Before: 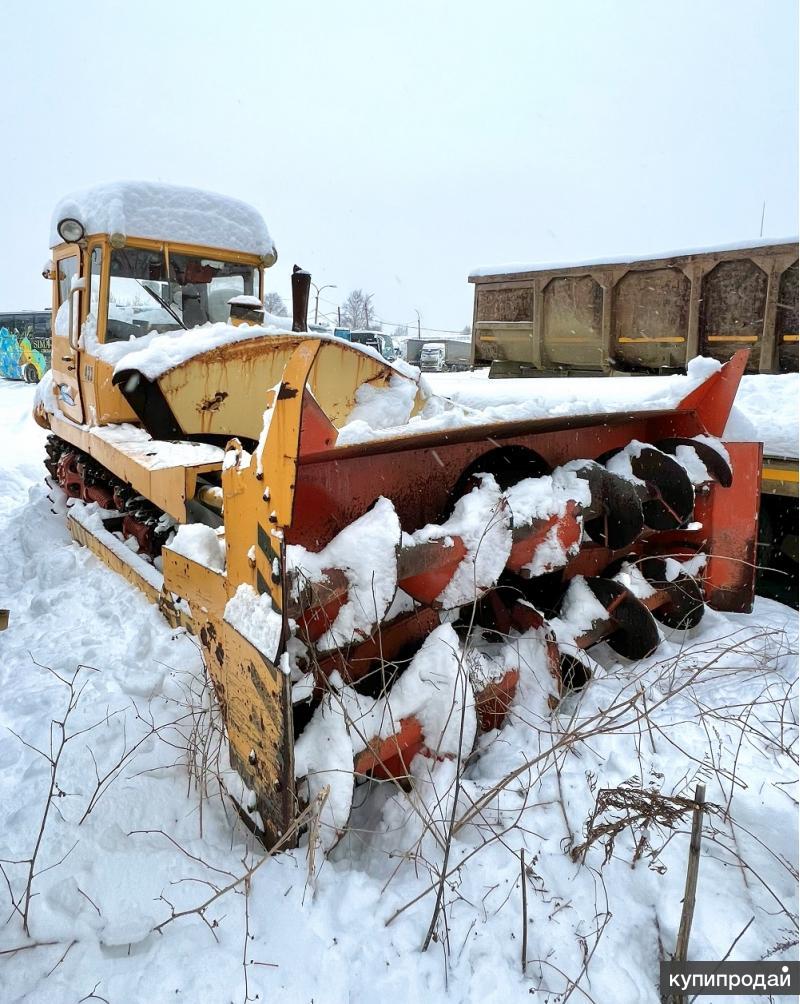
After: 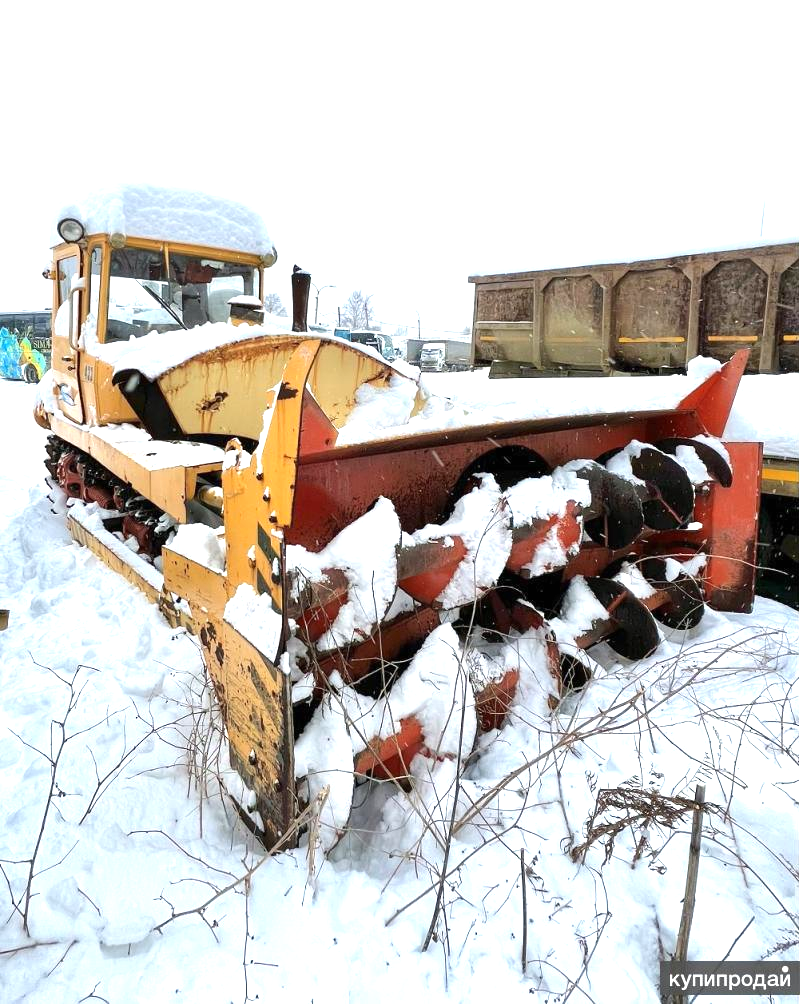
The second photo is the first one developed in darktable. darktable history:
exposure: black level correction 0, exposure 0.699 EV, compensate exposure bias true, compensate highlight preservation false
